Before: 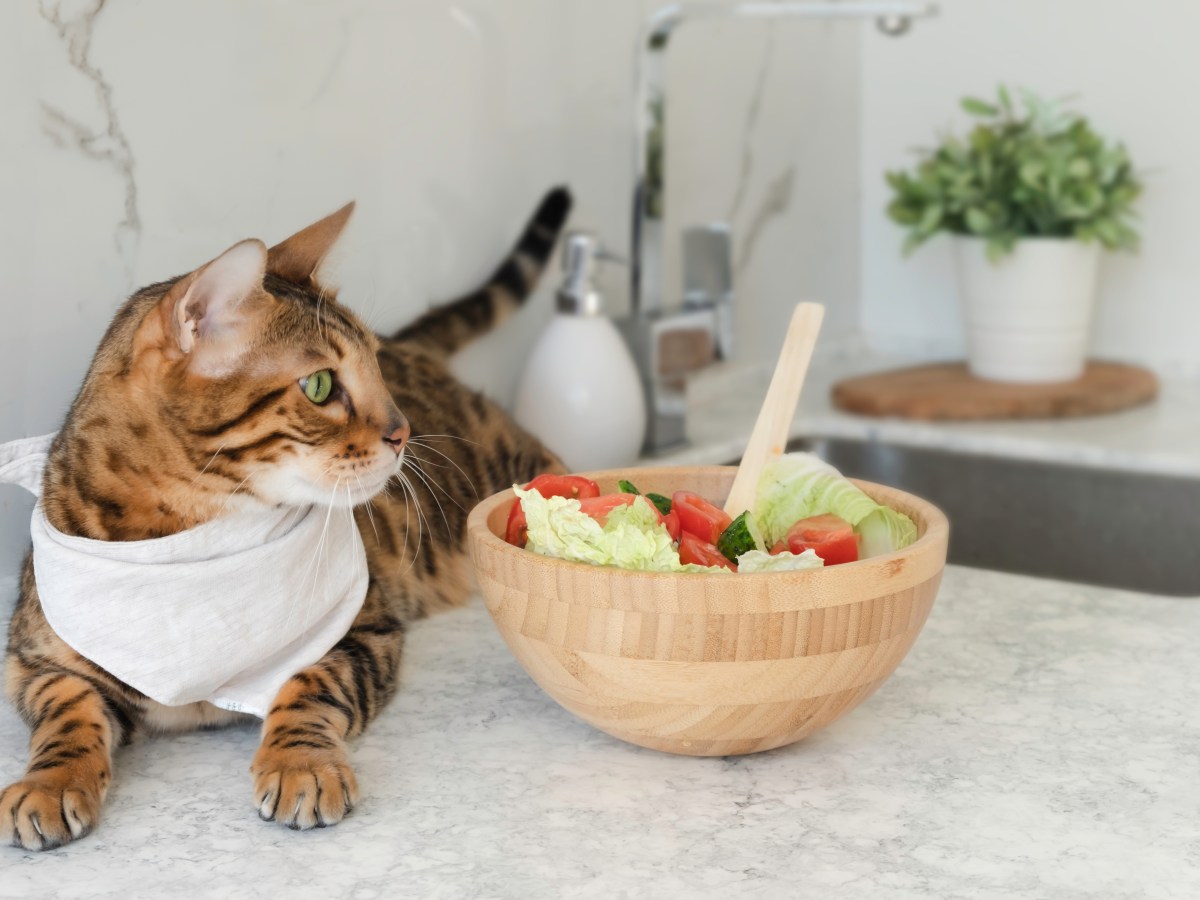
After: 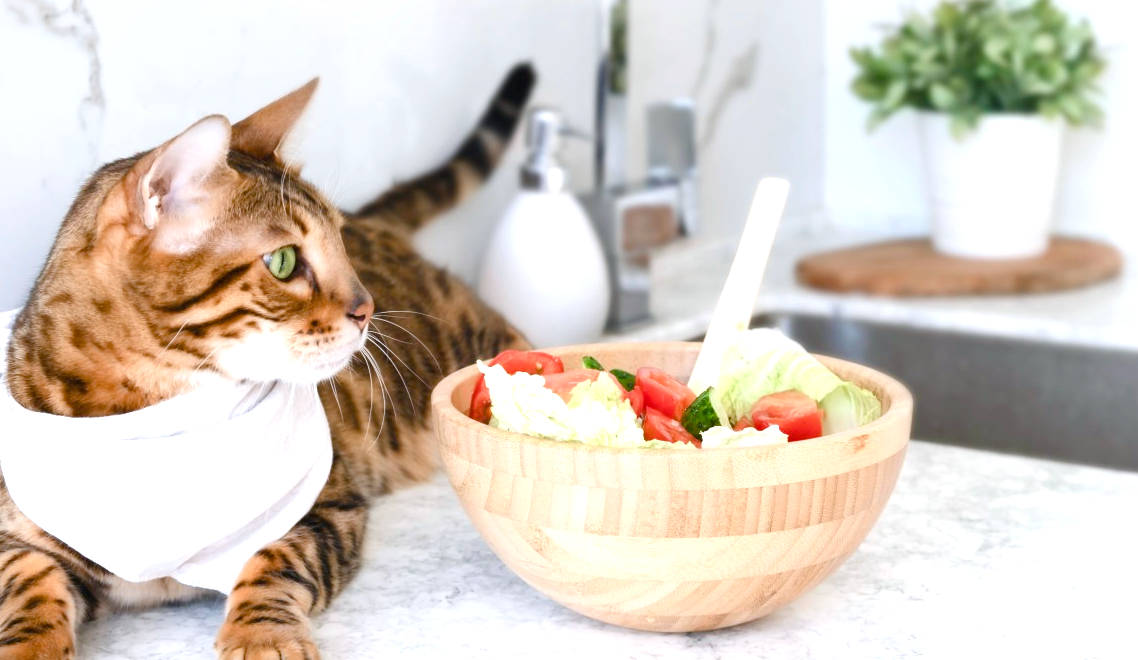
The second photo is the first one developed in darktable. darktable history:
color balance rgb: highlights gain › luminance 17.886%, perceptual saturation grading › global saturation 25.727%, perceptual saturation grading › highlights -50.404%, perceptual saturation grading › shadows 30.962%, global vibrance 20%
crop and rotate: left 3%, top 13.811%, right 2.101%, bottom 12.82%
color calibration: illuminant as shot in camera, x 0.358, y 0.373, temperature 4628.91 K
exposure: exposure 0.6 EV, compensate highlight preservation false
